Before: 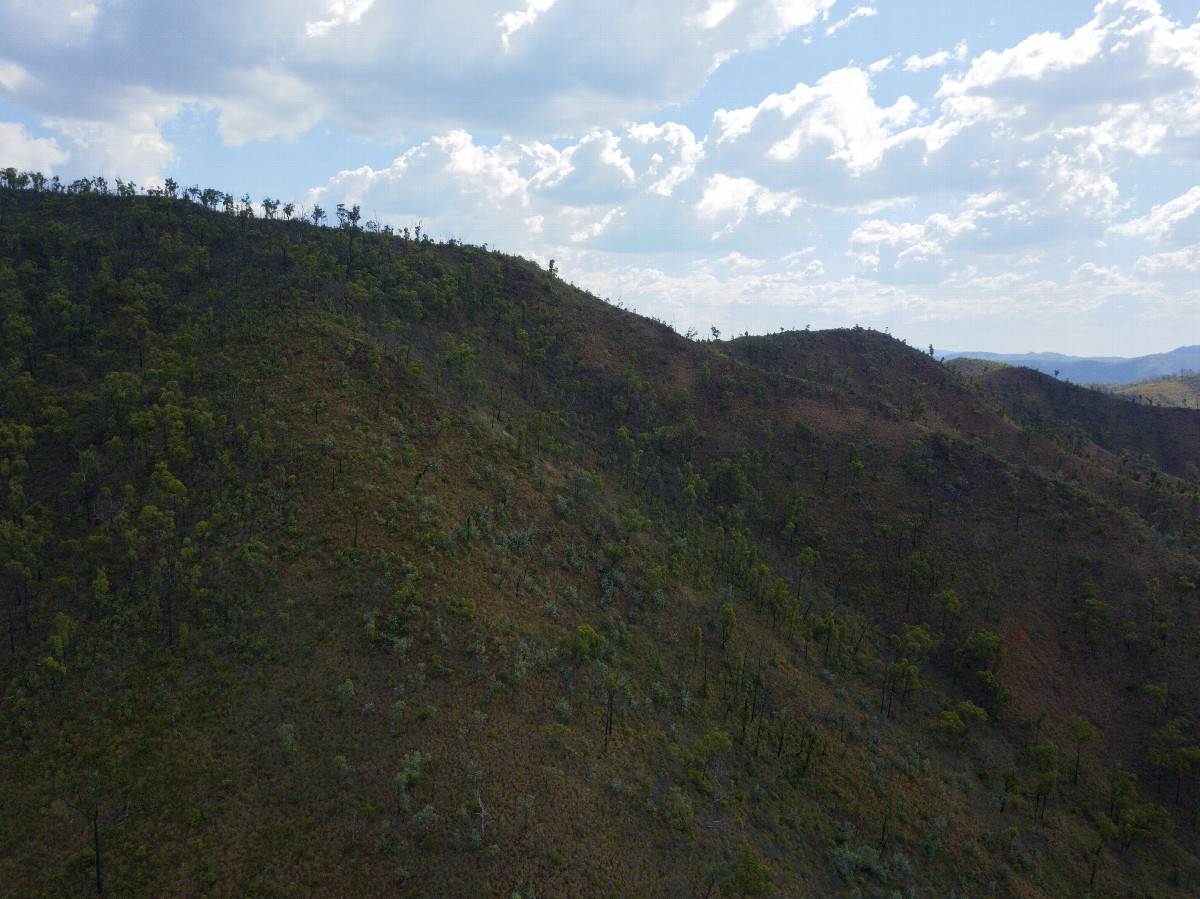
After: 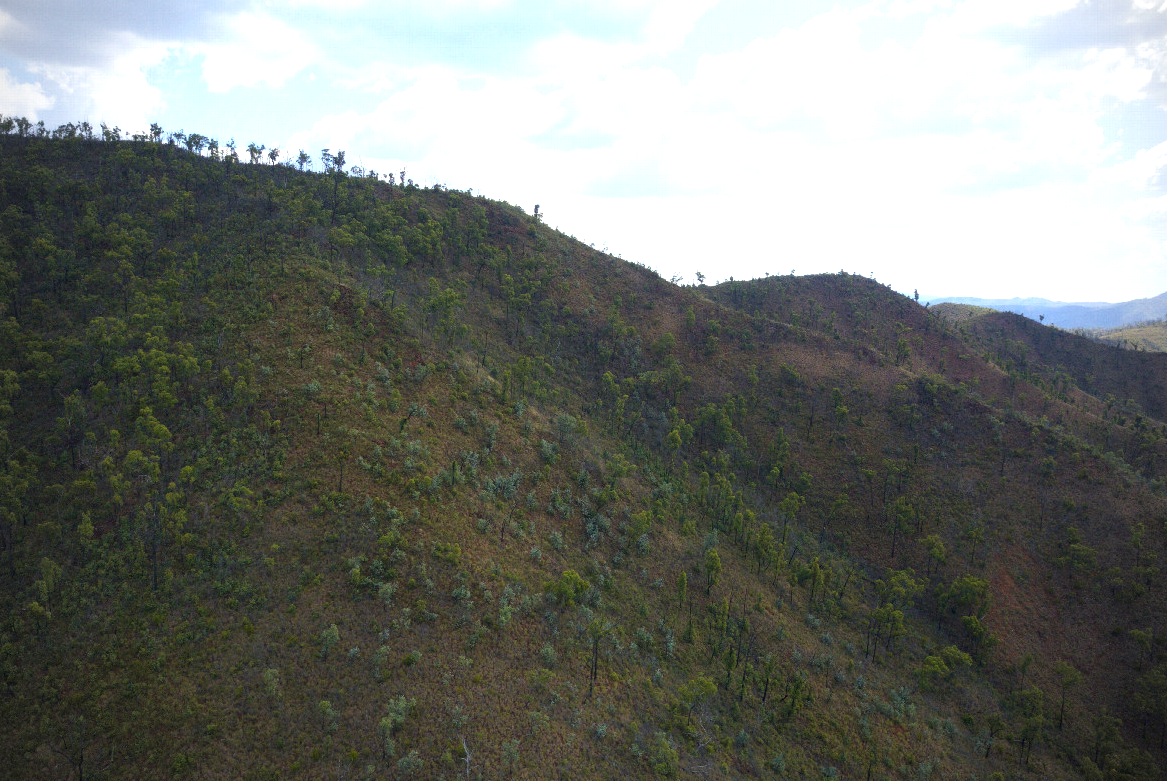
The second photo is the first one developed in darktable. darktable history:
vignetting: fall-off radius 44.82%
crop: left 1.276%, top 6.181%, right 1.416%, bottom 6.886%
exposure: black level correction 0, exposure 0.898 EV, compensate highlight preservation false
